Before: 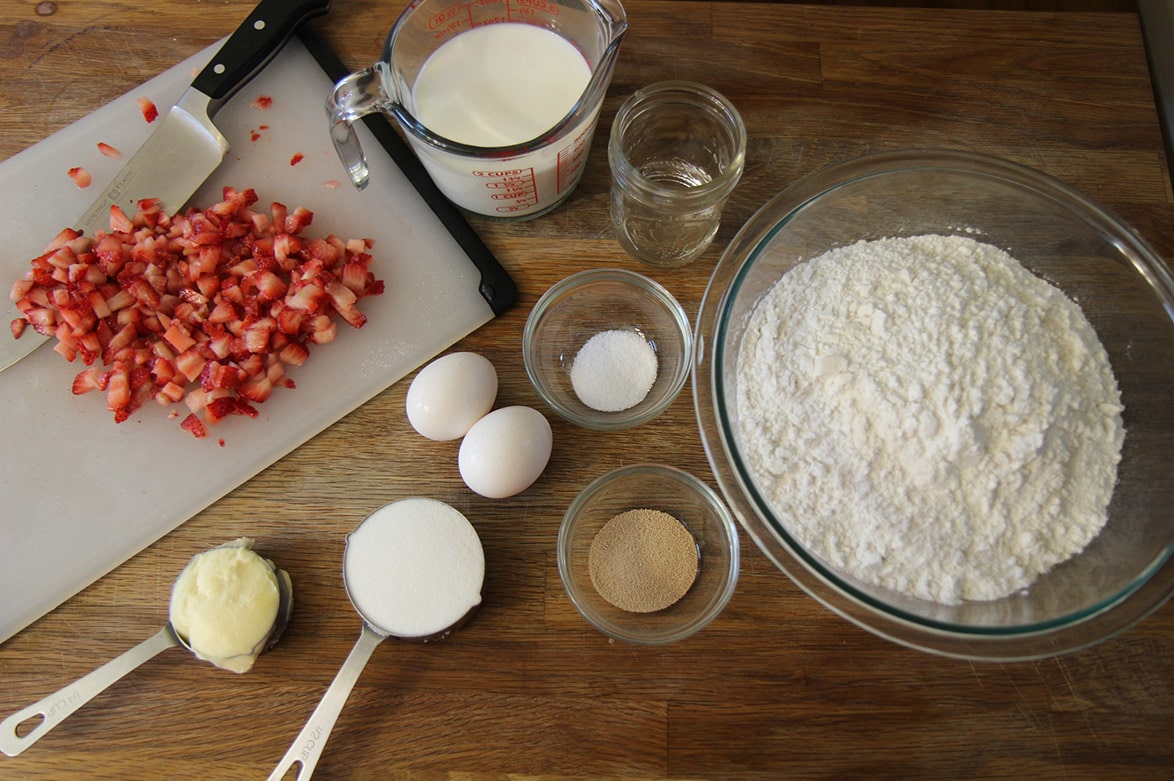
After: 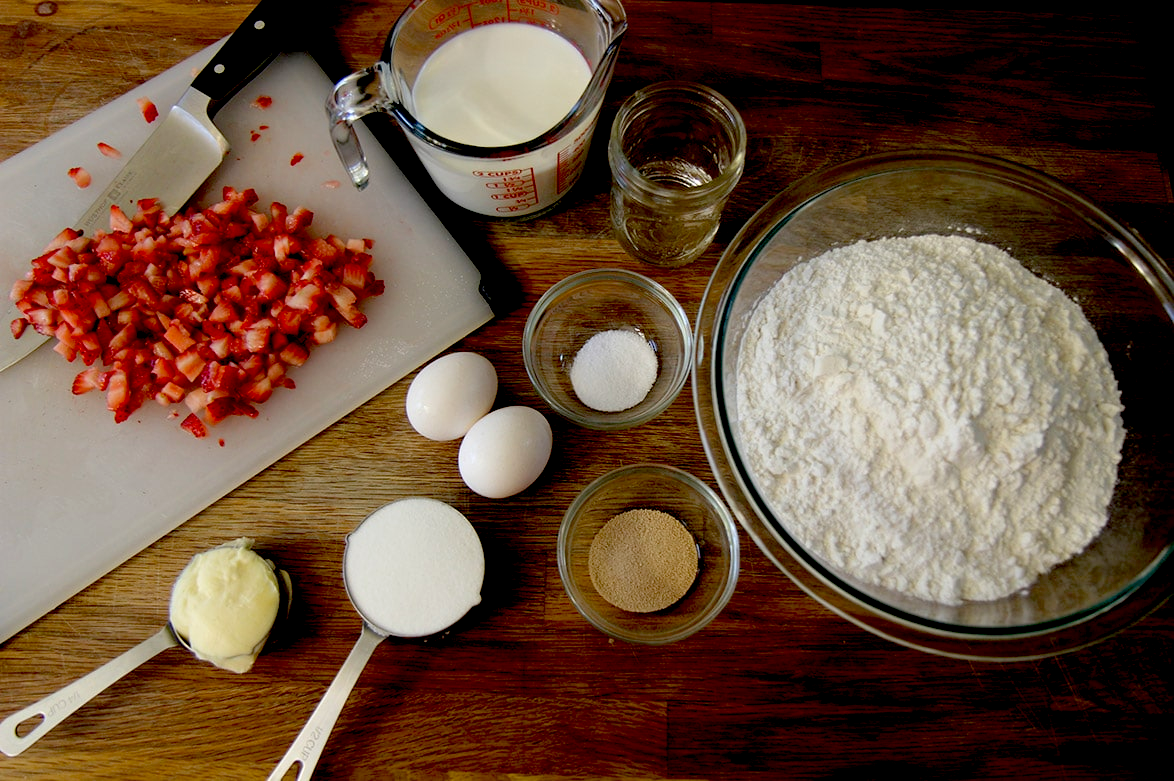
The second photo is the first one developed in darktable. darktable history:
exposure: black level correction 0.047, exposure 0.013 EV, compensate highlight preservation false
